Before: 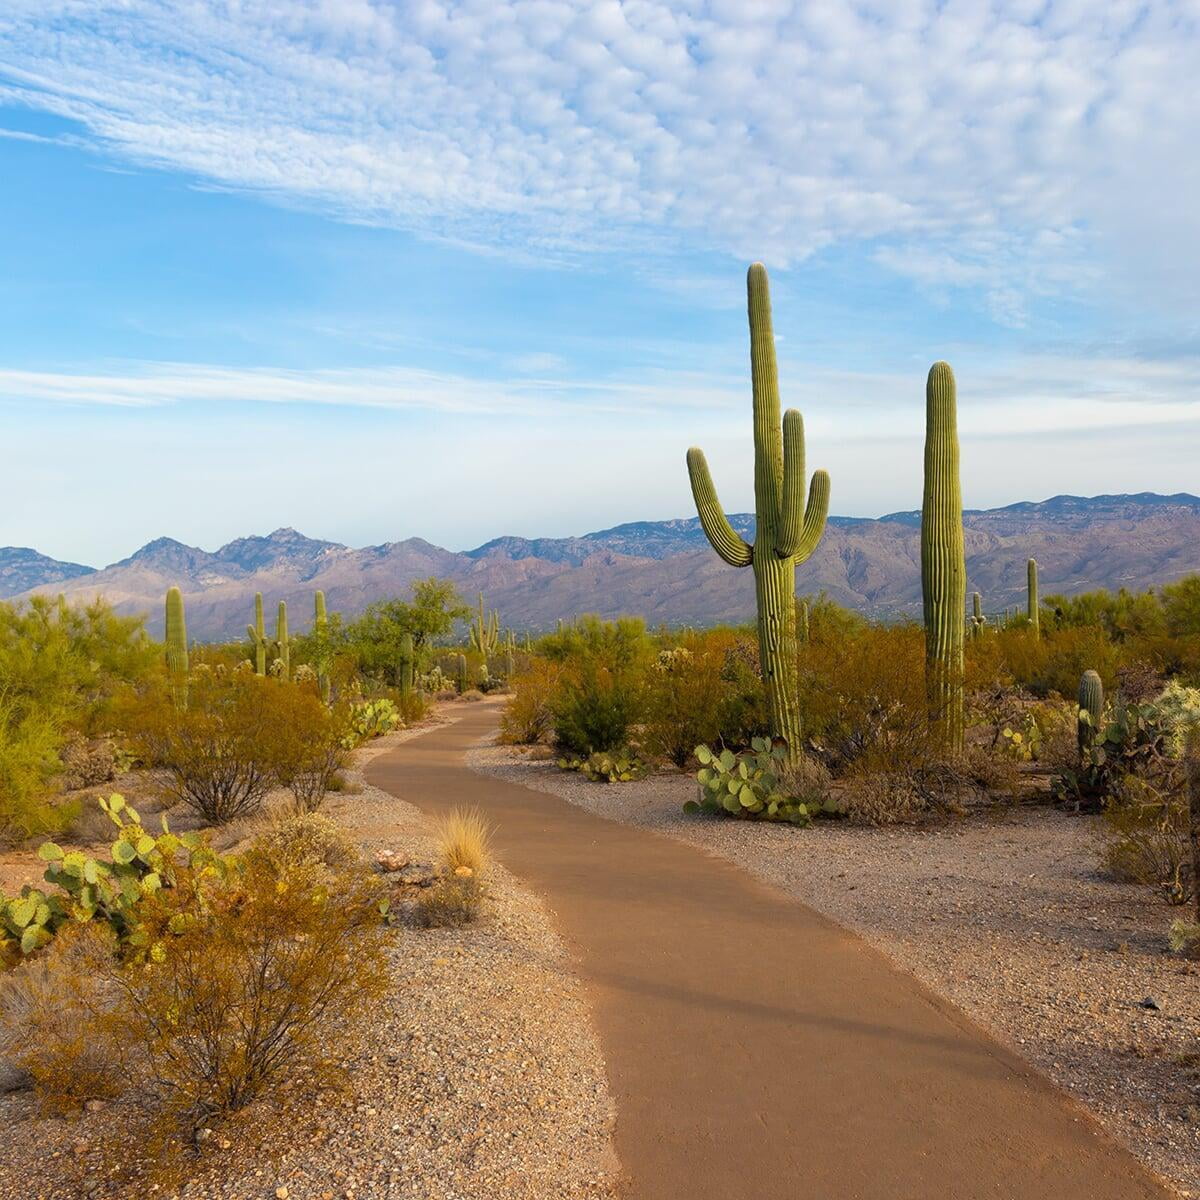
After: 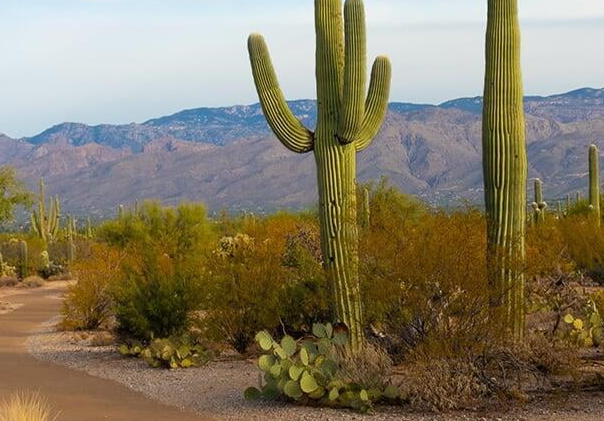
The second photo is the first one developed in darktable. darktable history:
crop: left 36.589%, top 34.534%, right 13.02%, bottom 30.333%
